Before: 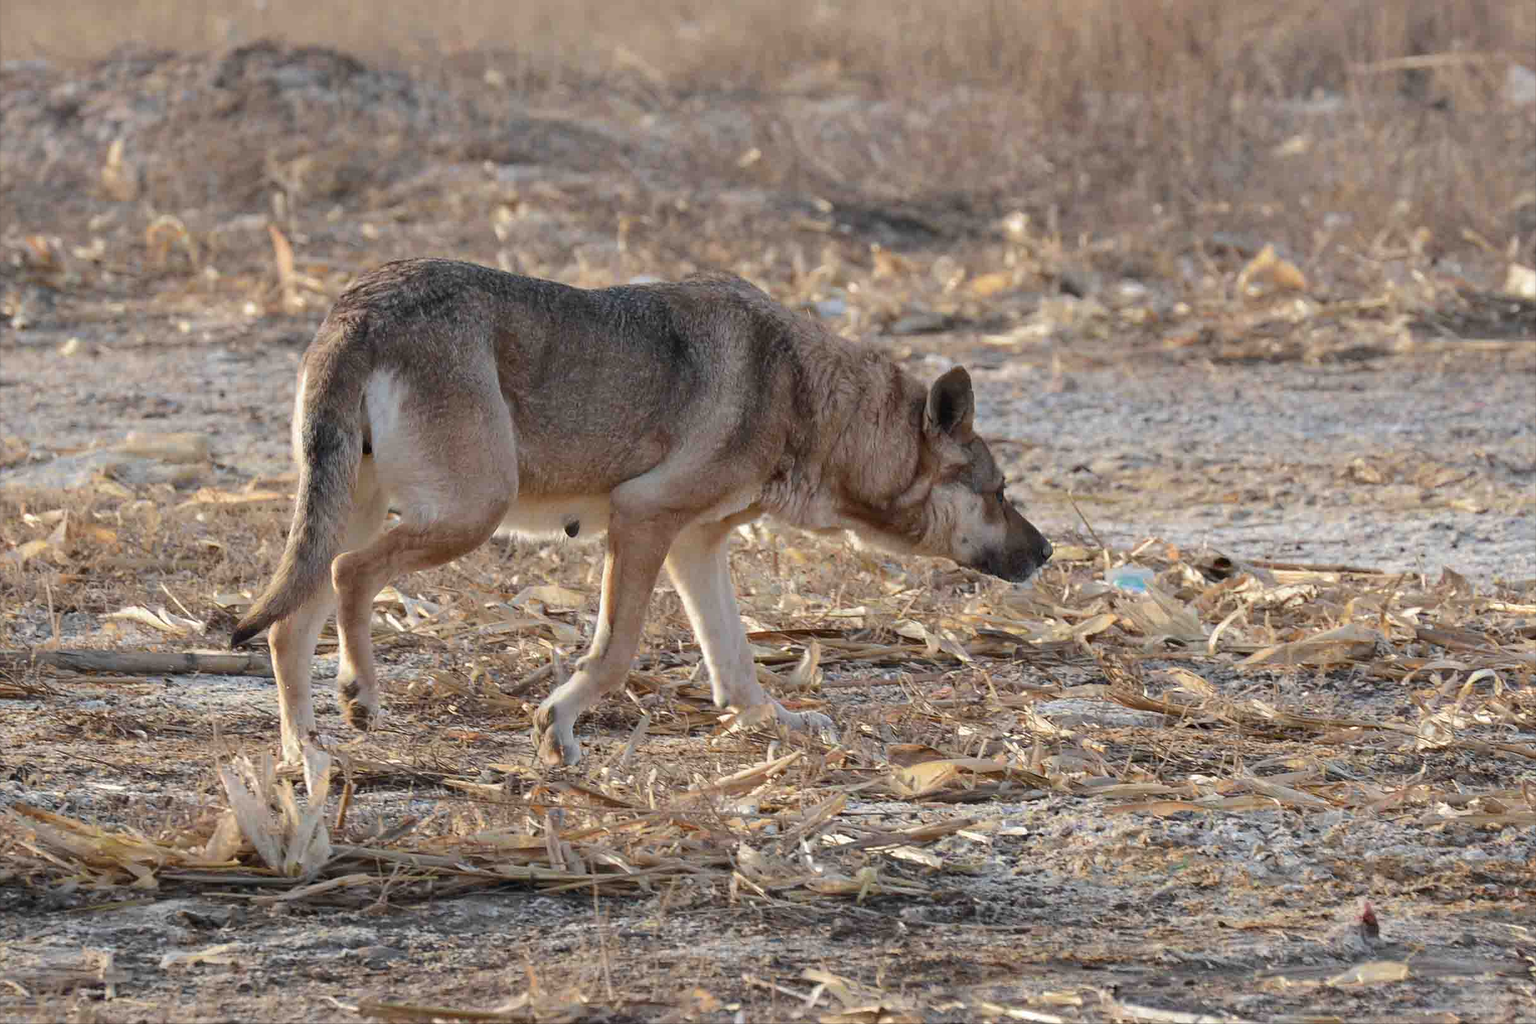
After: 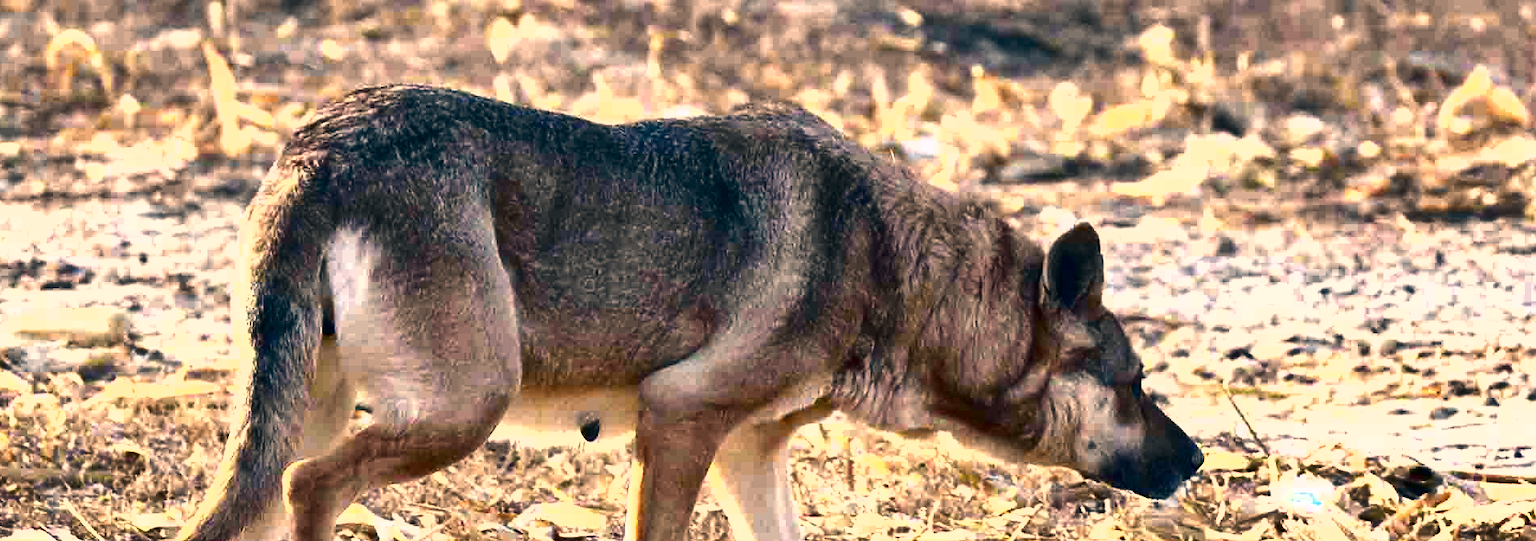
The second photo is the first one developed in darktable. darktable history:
shadows and highlights: low approximation 0.01, soften with gaussian
crop: left 7.199%, top 18.752%, right 14.494%, bottom 39.786%
contrast brightness saturation: contrast 0.095, brightness -0.602, saturation 0.166
exposure: black level correction 0, exposure 1.447 EV, compensate exposure bias true, compensate highlight preservation false
color correction: highlights a* 10.35, highlights b* 14.72, shadows a* -10.02, shadows b* -15.04
